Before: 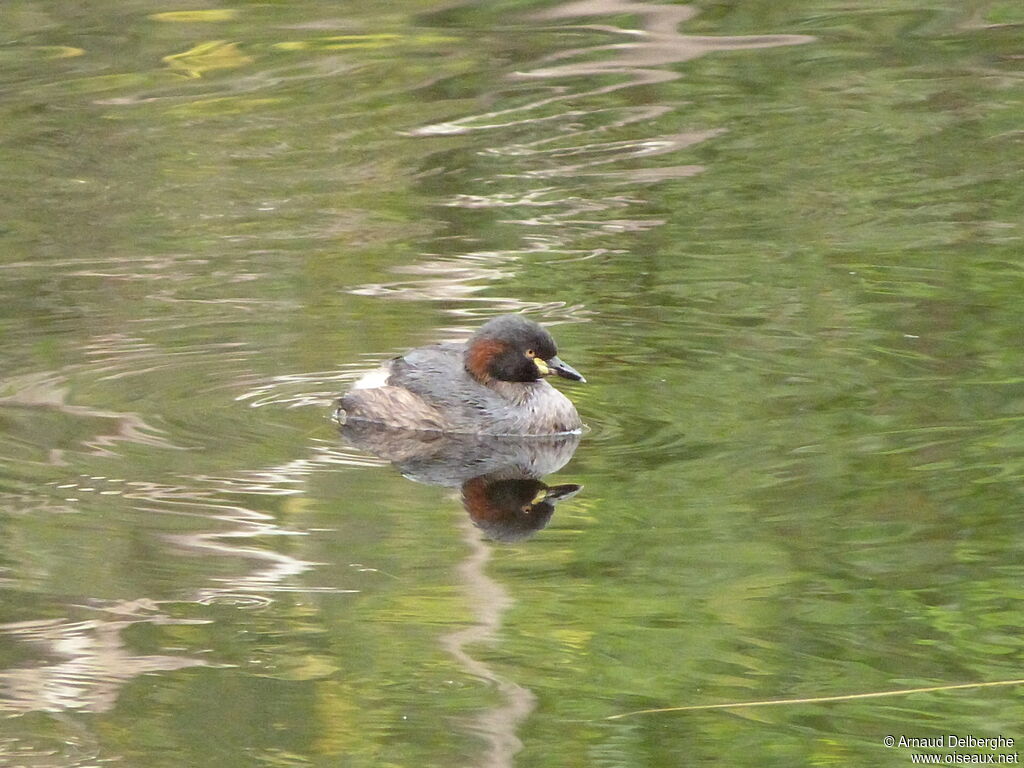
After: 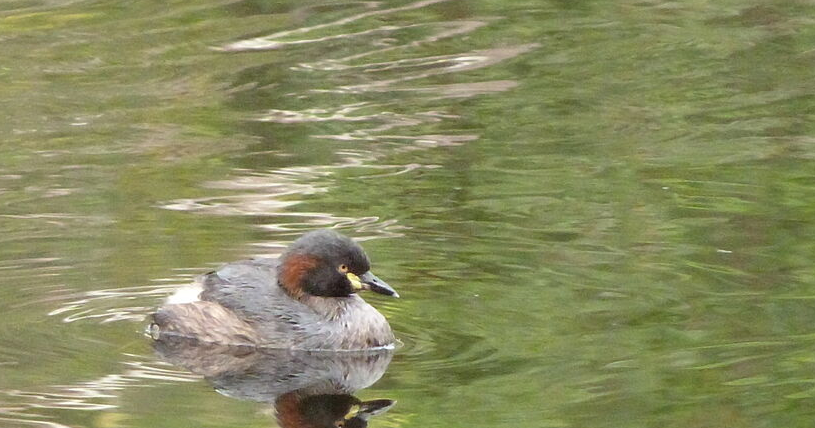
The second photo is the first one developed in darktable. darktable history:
crop: left 18.332%, top 11.105%, right 2.054%, bottom 33.132%
